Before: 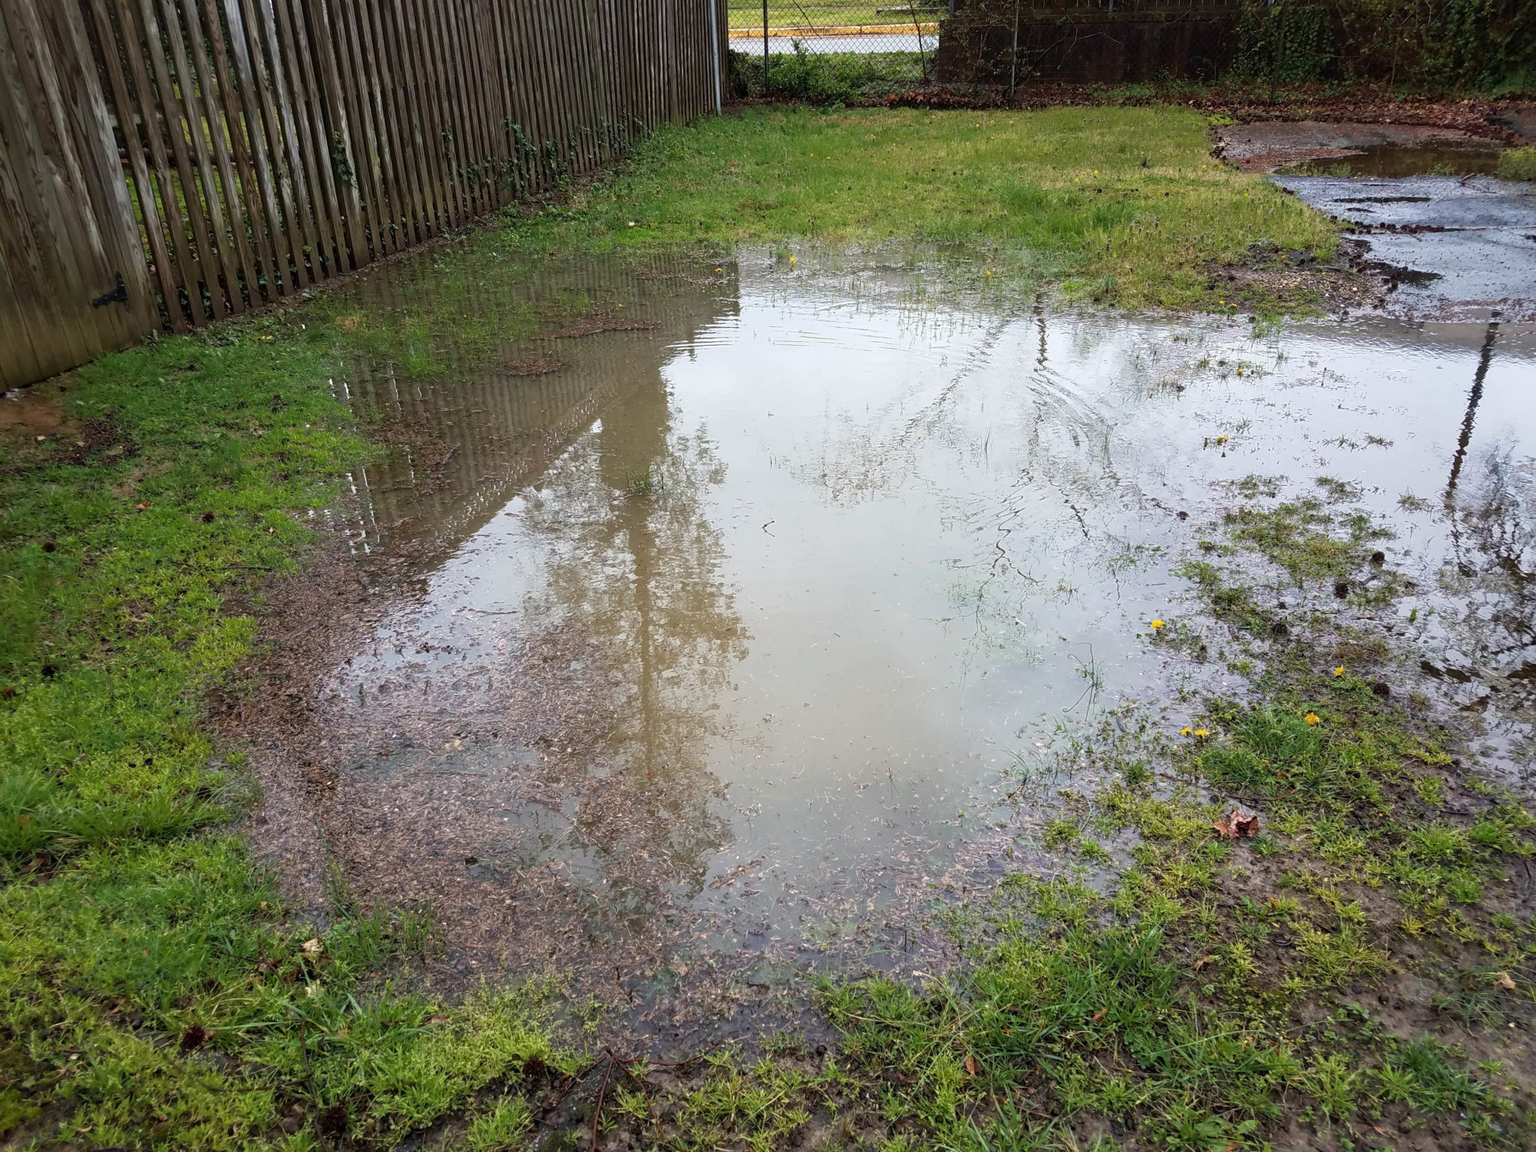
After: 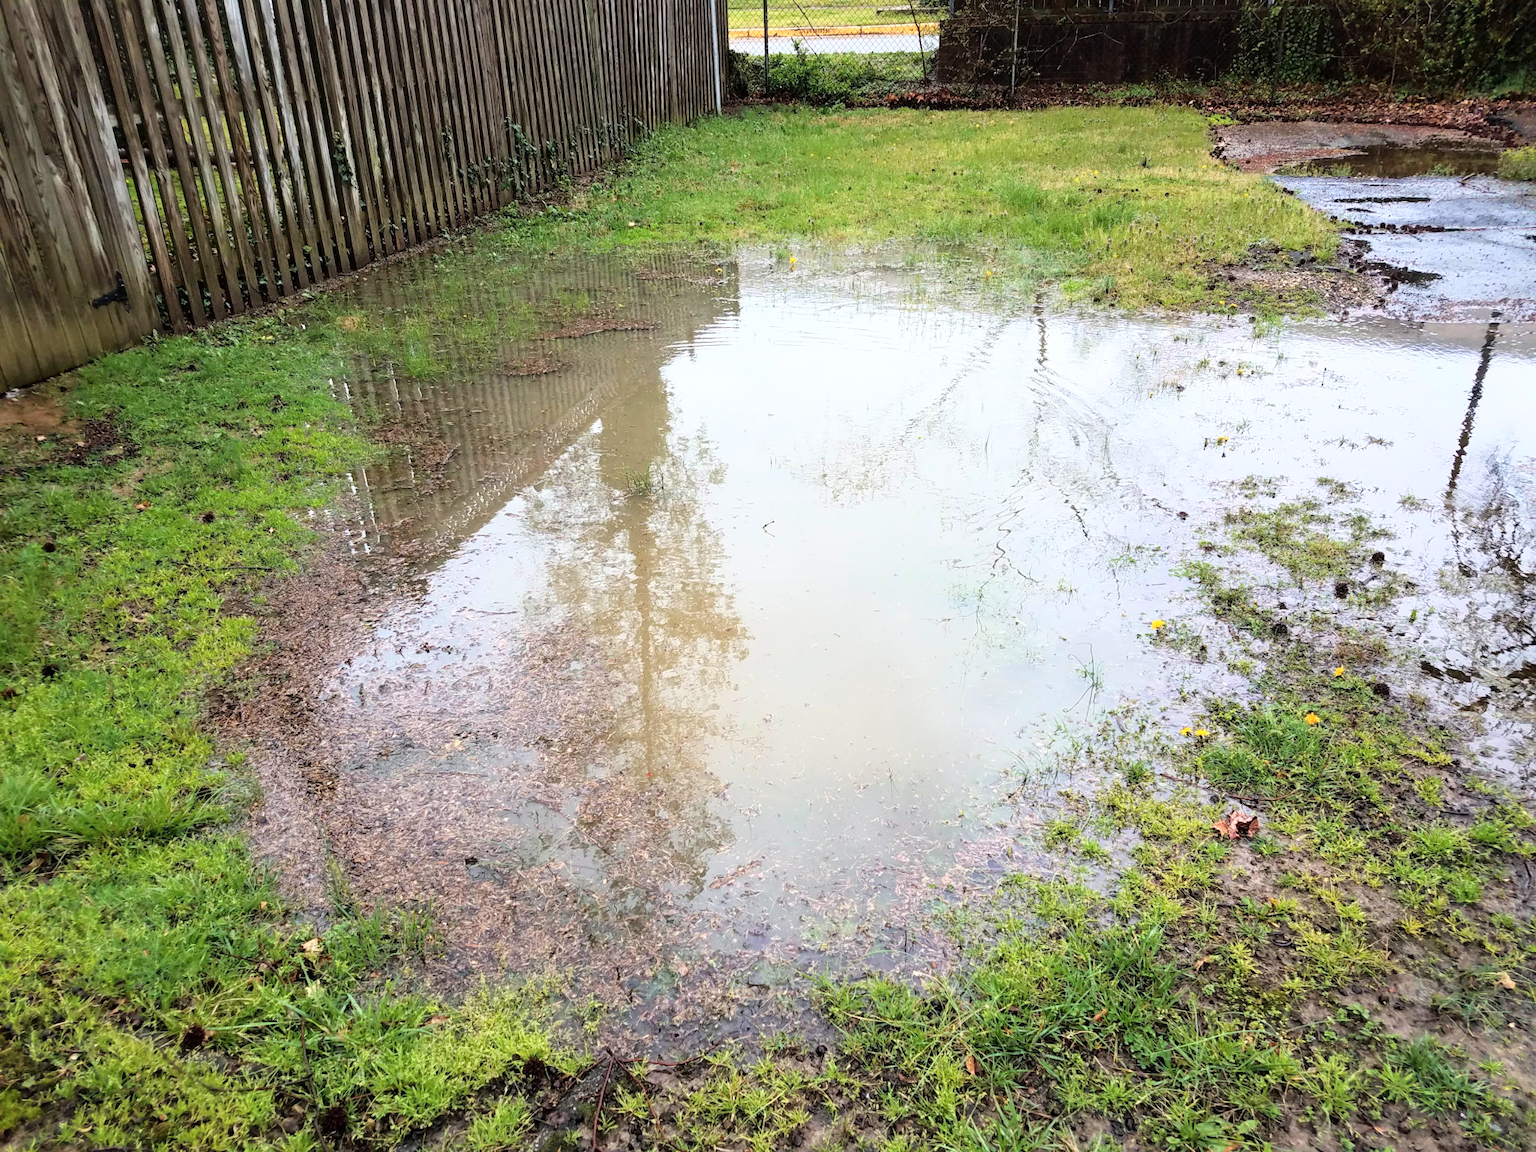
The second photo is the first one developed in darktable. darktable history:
base curve: curves: ch0 [(0, 0) (0.008, 0.007) (0.022, 0.029) (0.048, 0.089) (0.092, 0.197) (0.191, 0.399) (0.275, 0.534) (0.357, 0.65) (0.477, 0.78) (0.542, 0.833) (0.799, 0.973) (1, 1)]
